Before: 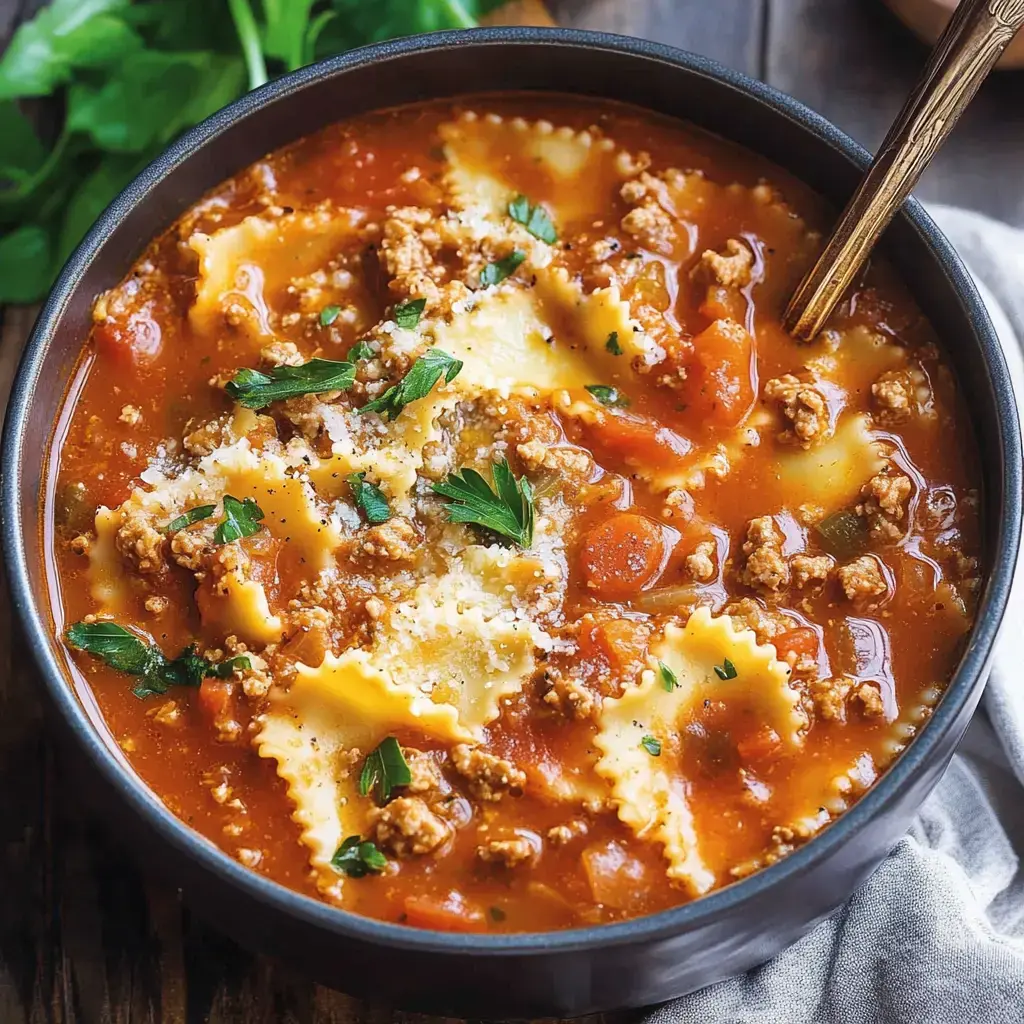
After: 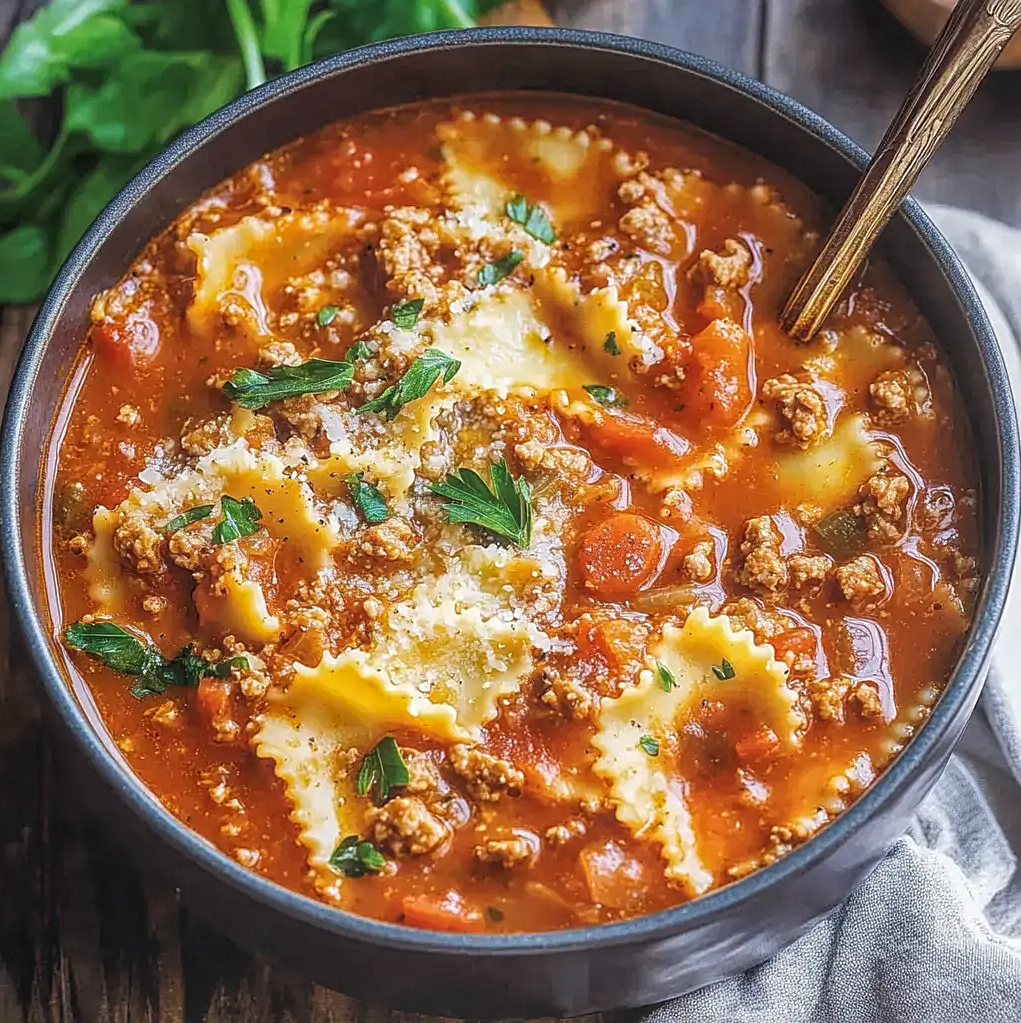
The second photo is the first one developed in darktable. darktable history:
crop and rotate: left 0.2%, bottom 0.009%
local contrast: highlights 66%, shadows 32%, detail 166%, midtone range 0.2
sharpen: on, module defaults
